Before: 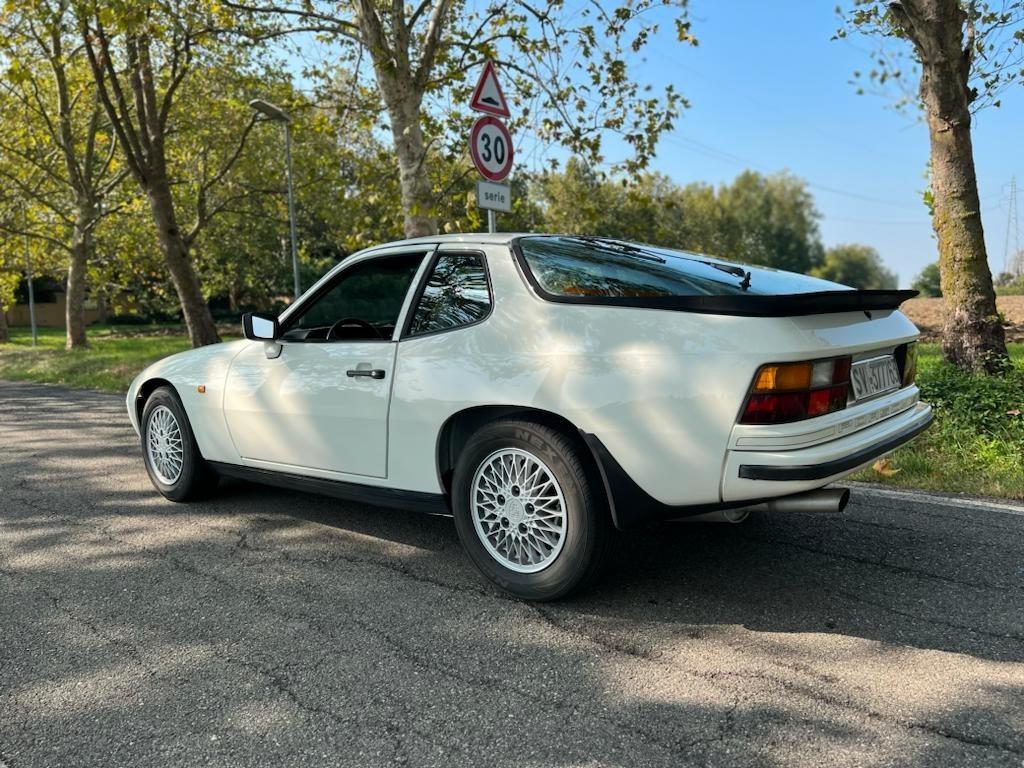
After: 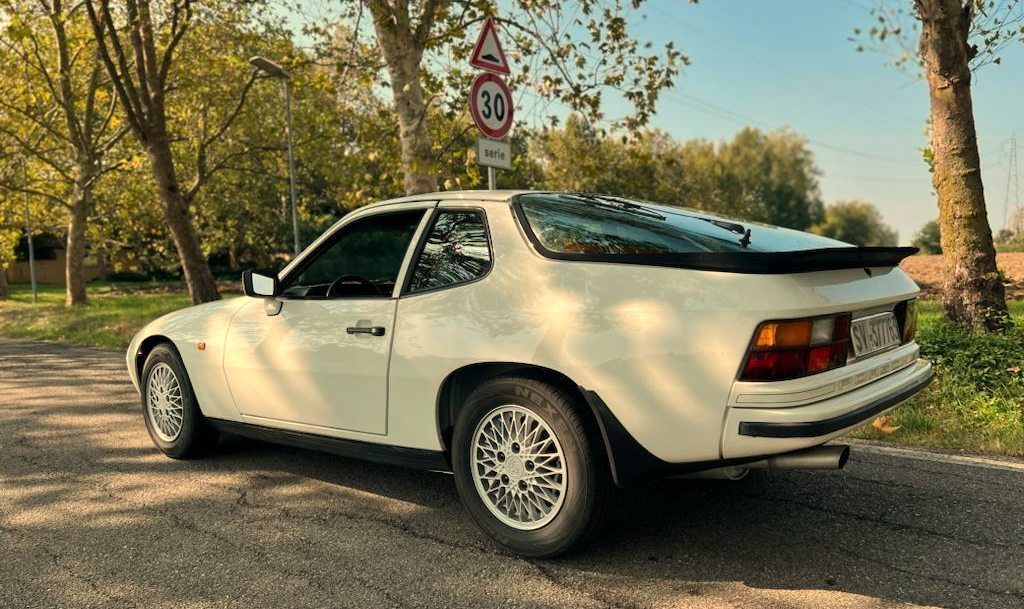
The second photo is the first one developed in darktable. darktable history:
crop and rotate: top 5.667%, bottom 14.937%
white balance: red 1.138, green 0.996, blue 0.812
shadows and highlights: shadows 37.27, highlights -28.18, soften with gaussian
